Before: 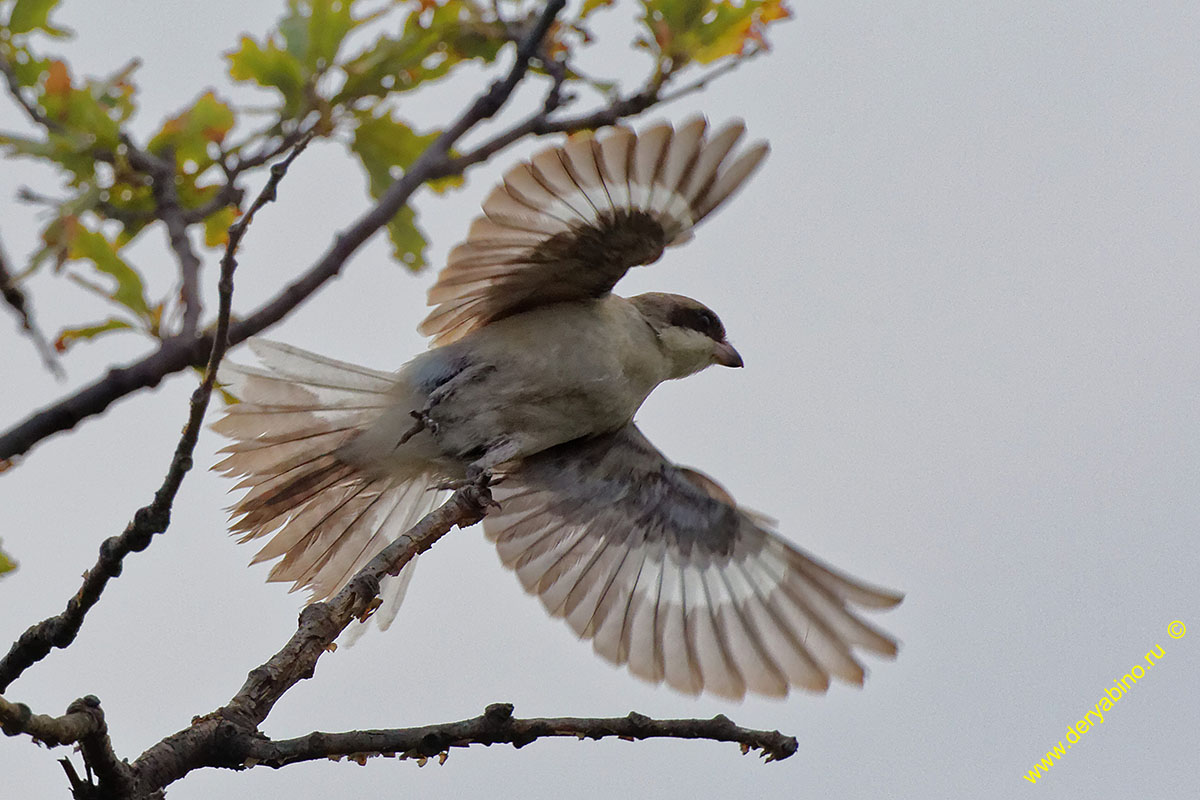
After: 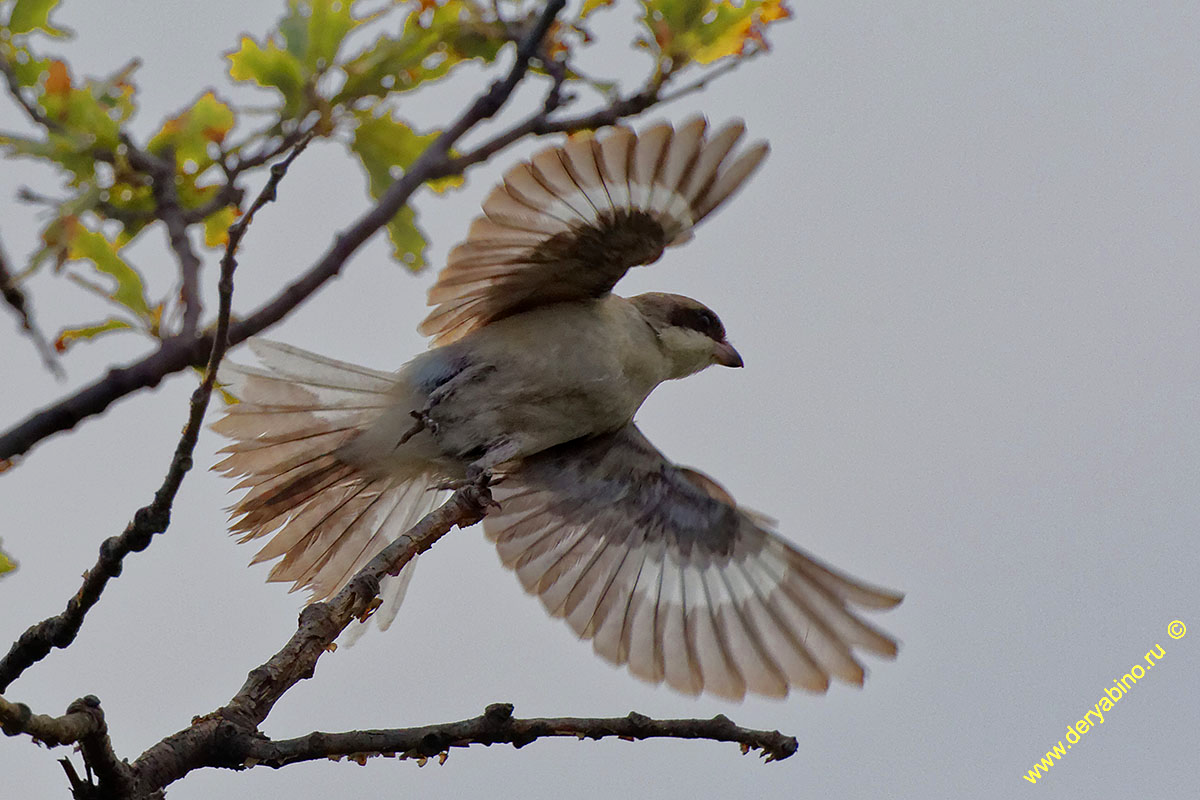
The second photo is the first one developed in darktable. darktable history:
exposure: black level correction 0.001, compensate exposure bias true, compensate highlight preservation false
color zones: curves: ch0 [(0.004, 0.305) (0.261, 0.623) (0.389, 0.399) (0.708, 0.571) (0.947, 0.34)]; ch1 [(0.025, 0.645) (0.229, 0.584) (0.326, 0.551) (0.484, 0.262) (0.757, 0.643)]
